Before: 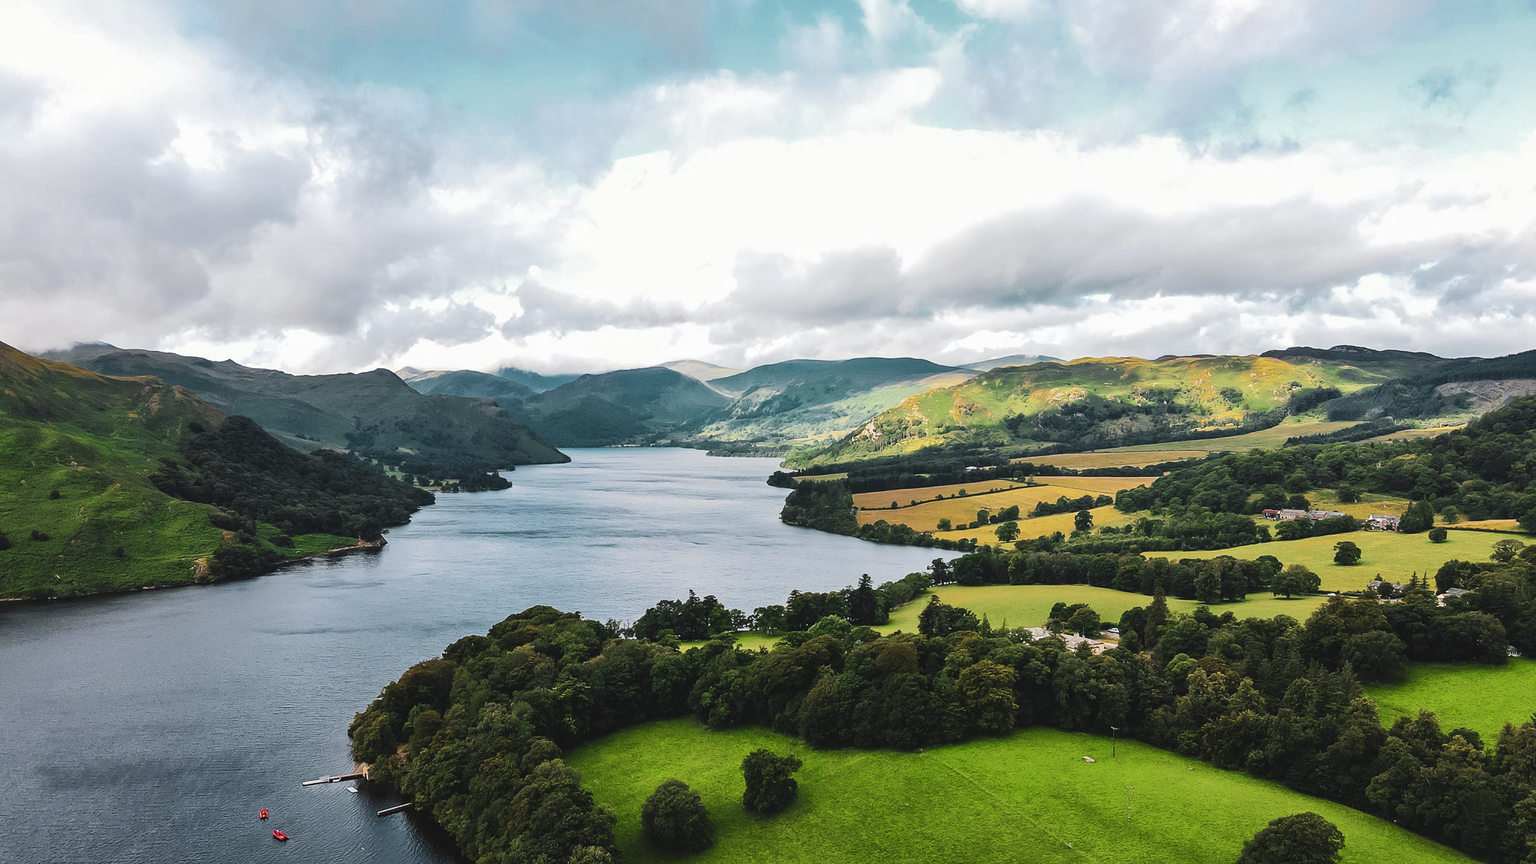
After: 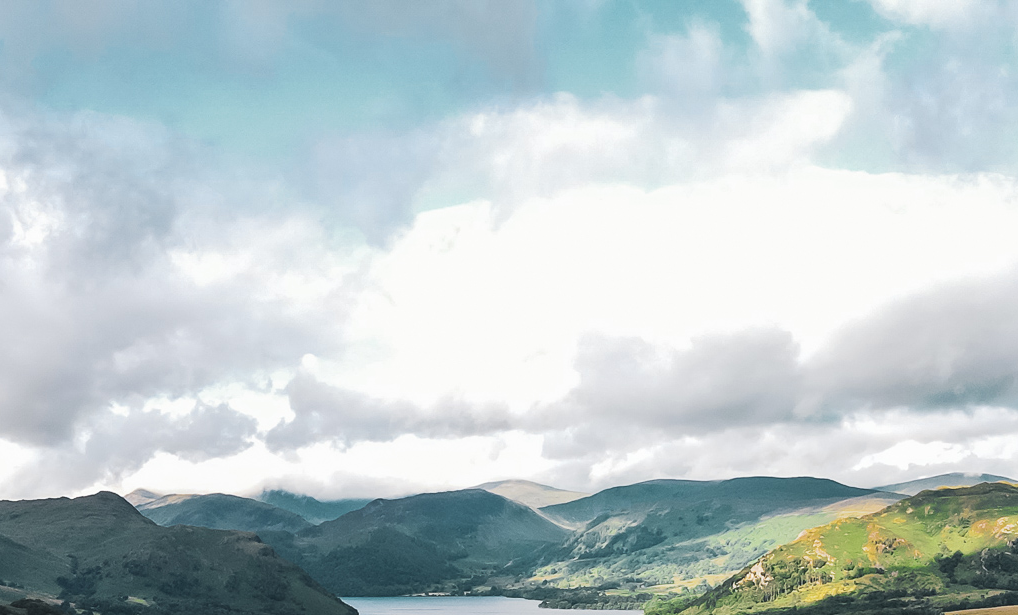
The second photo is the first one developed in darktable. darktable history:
crop: left 19.723%, right 30.56%, bottom 46.531%
